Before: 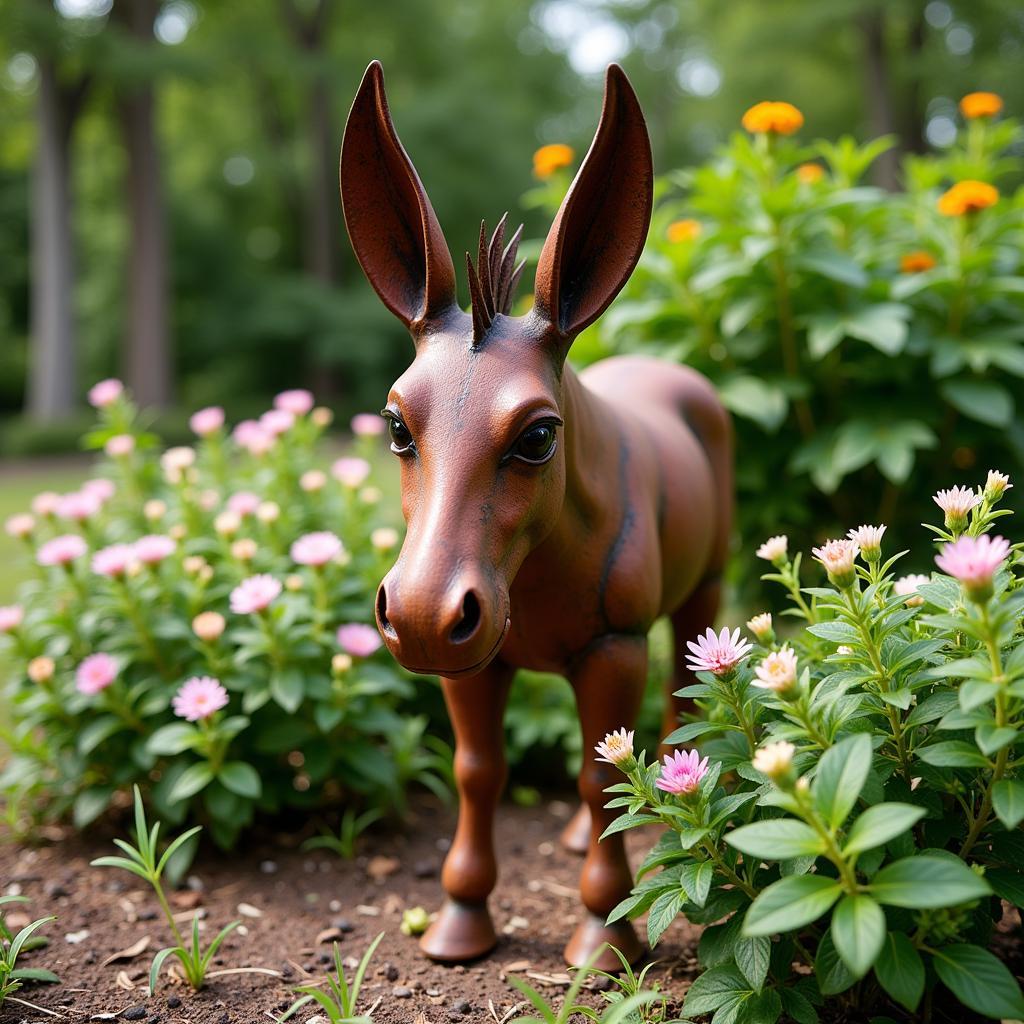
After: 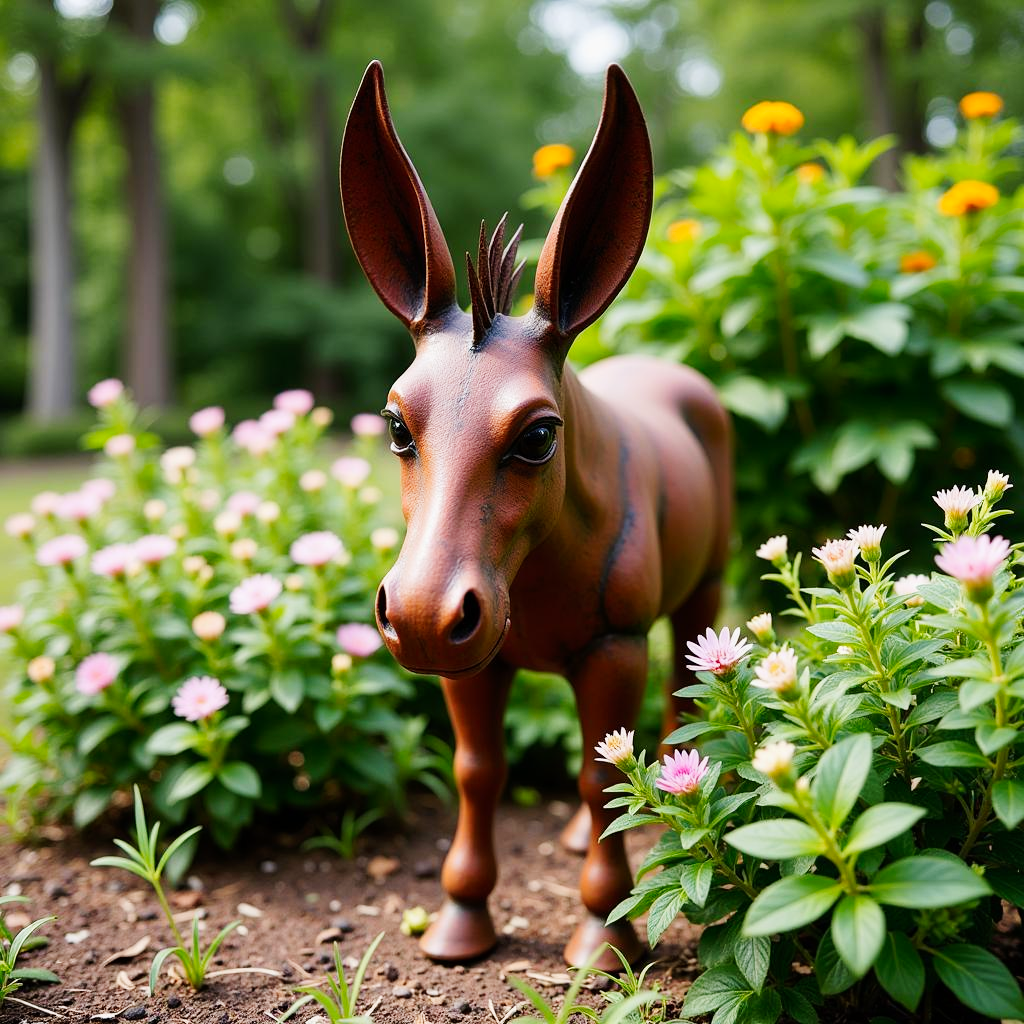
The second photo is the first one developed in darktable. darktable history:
tone curve: curves: ch0 [(0, 0) (0.071, 0.047) (0.266, 0.26) (0.491, 0.552) (0.753, 0.818) (1, 0.983)]; ch1 [(0, 0) (0.346, 0.307) (0.408, 0.369) (0.463, 0.443) (0.482, 0.493) (0.502, 0.5) (0.517, 0.518) (0.546, 0.587) (0.588, 0.643) (0.651, 0.709) (1, 1)]; ch2 [(0, 0) (0.346, 0.34) (0.434, 0.46) (0.485, 0.494) (0.5, 0.494) (0.517, 0.503) (0.535, 0.545) (0.583, 0.634) (0.625, 0.686) (1, 1)], preserve colors none
